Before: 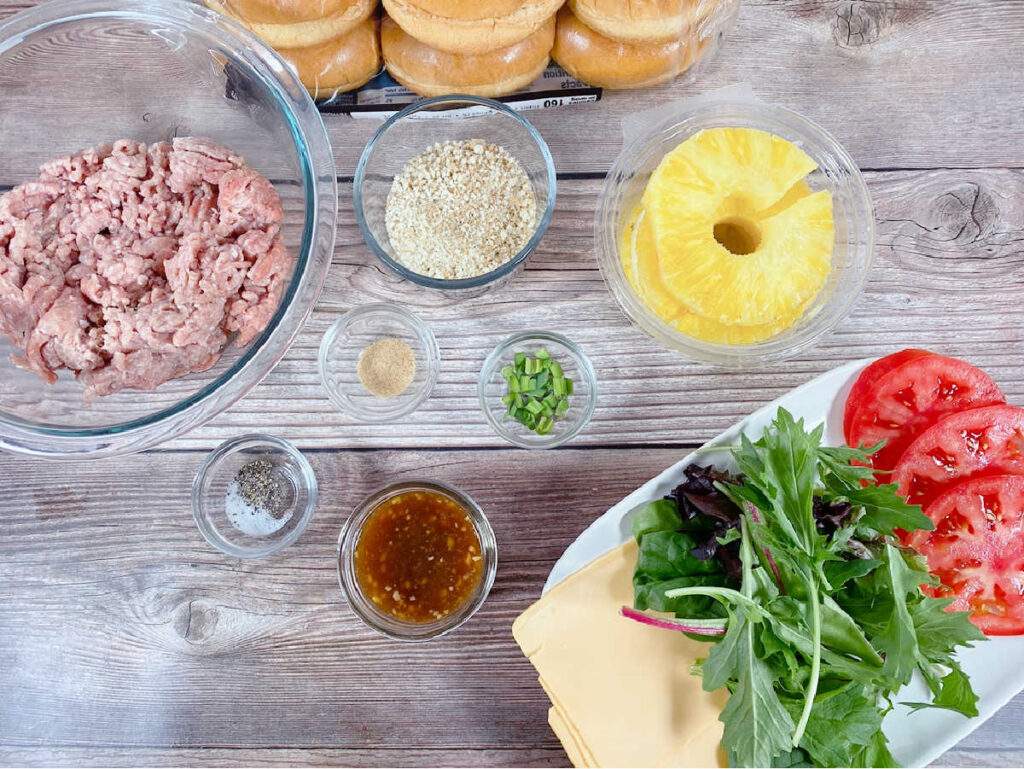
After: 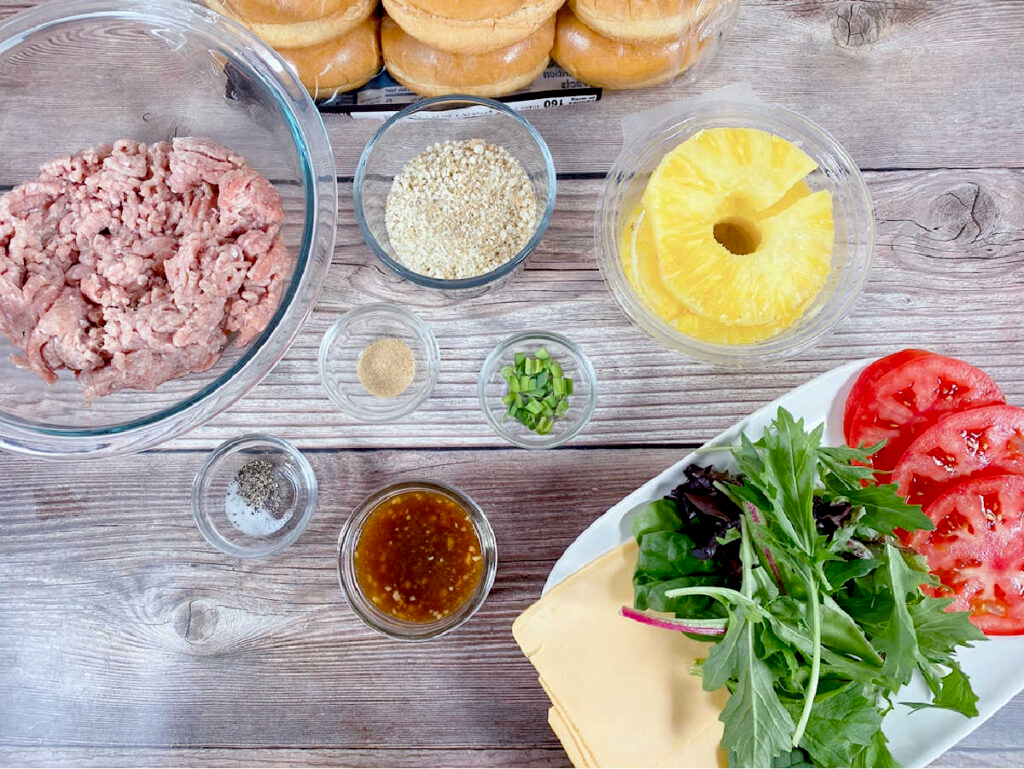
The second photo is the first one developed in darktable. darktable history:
exposure: black level correction 0.01, exposure 0.017 EV, compensate highlight preservation false
tone equalizer: edges refinement/feathering 500, mask exposure compensation -1.57 EV, preserve details no
